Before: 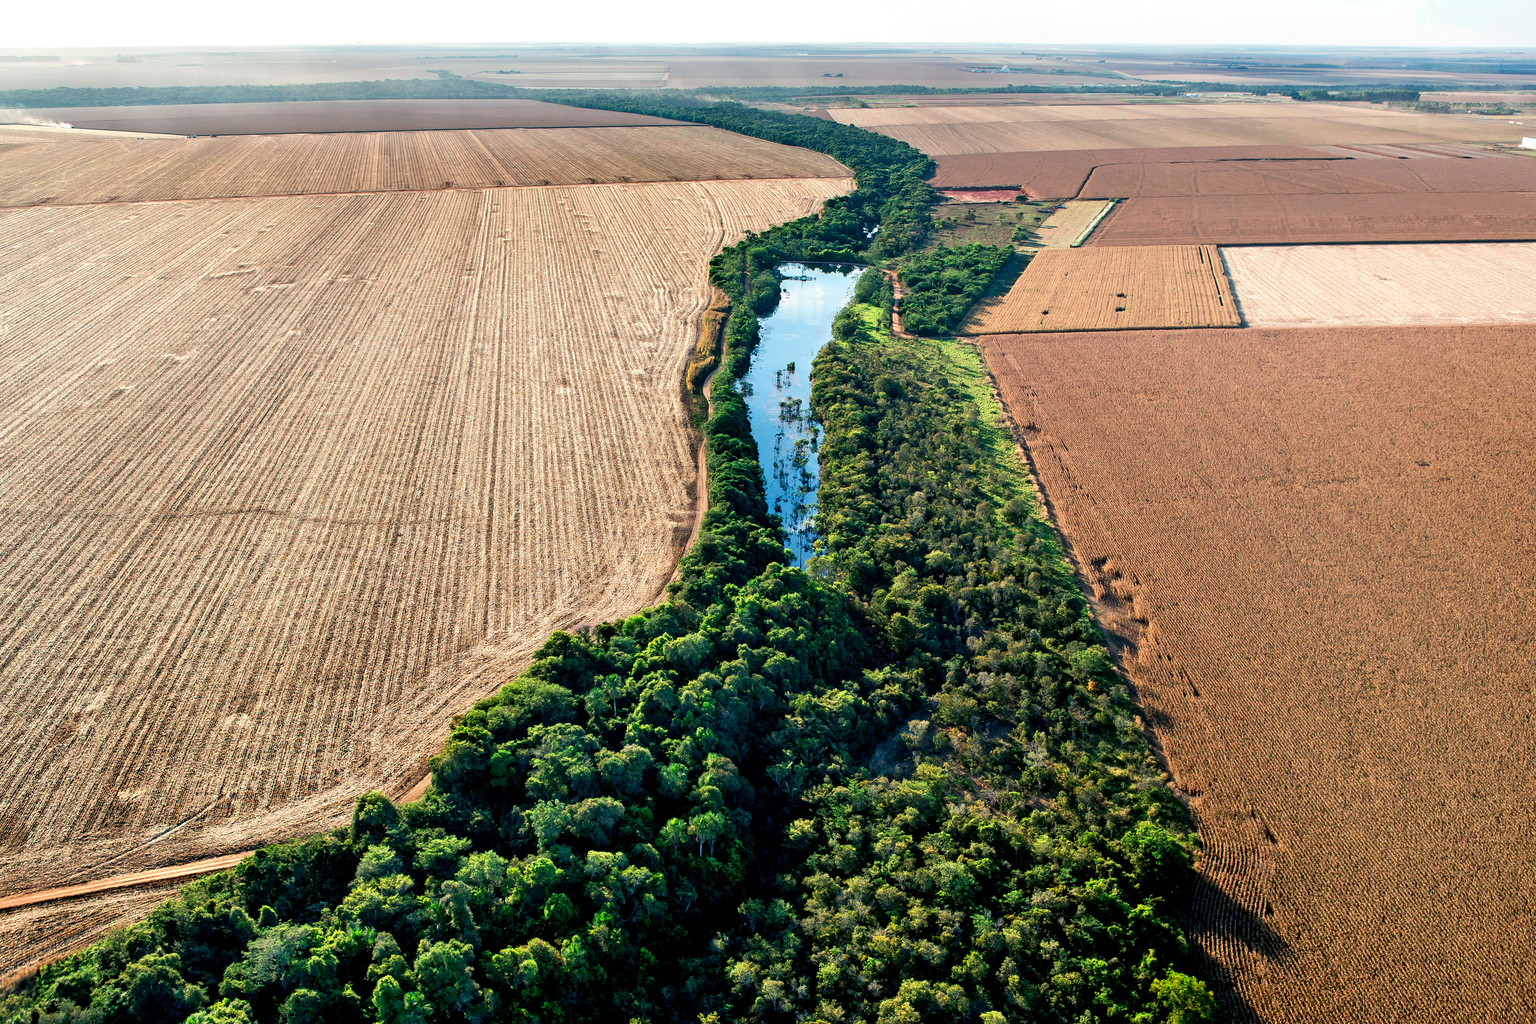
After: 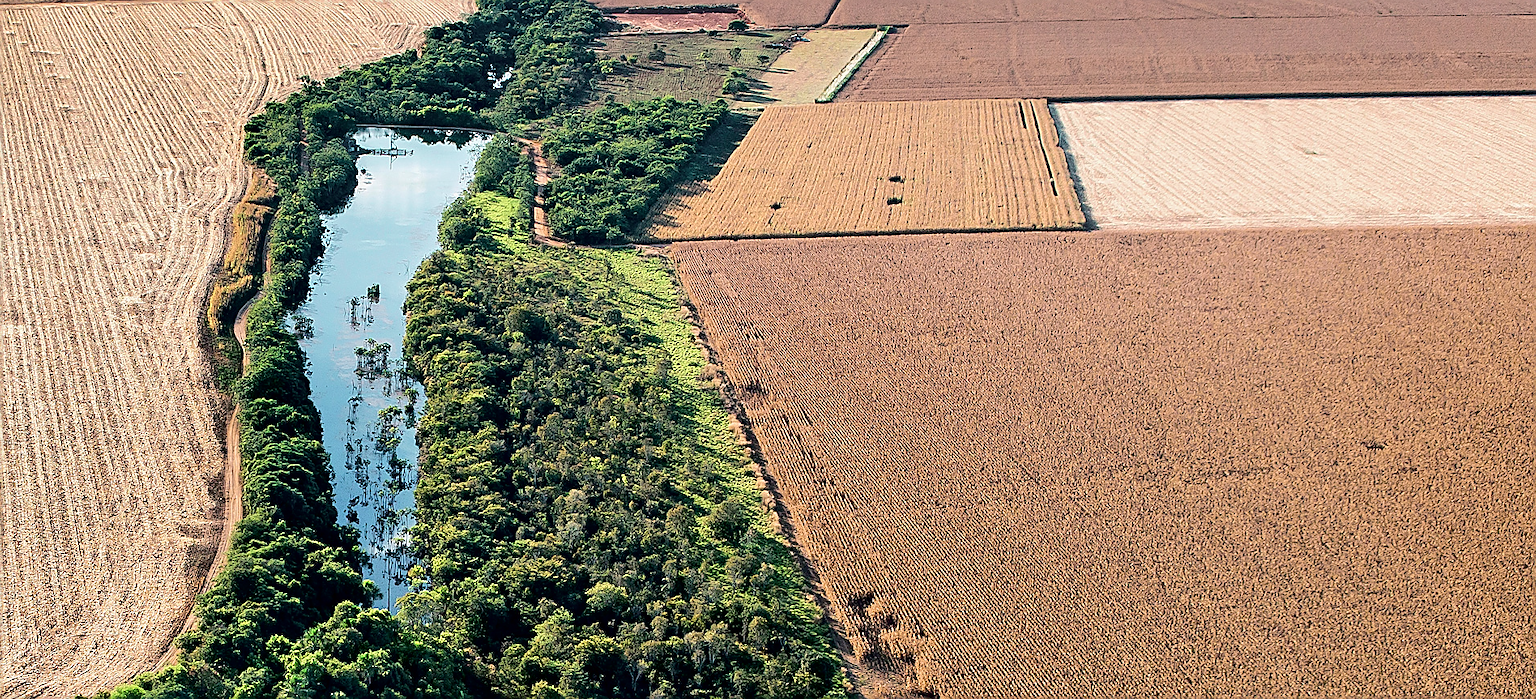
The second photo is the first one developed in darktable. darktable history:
tone curve: curves: ch0 [(0, 0) (0.052, 0.018) (0.236, 0.207) (0.41, 0.417) (0.485, 0.518) (0.54, 0.584) (0.625, 0.666) (0.845, 0.828) (0.994, 0.964)]; ch1 [(0, 0) (0.136, 0.146) (0.317, 0.34) (0.382, 0.408) (0.434, 0.441) (0.472, 0.479) (0.498, 0.501) (0.557, 0.558) (0.616, 0.59) (0.739, 0.7) (1, 1)]; ch2 [(0, 0) (0.352, 0.403) (0.447, 0.466) (0.482, 0.482) (0.528, 0.526) (0.586, 0.577) (0.618, 0.621) (0.785, 0.747) (1, 1)], color space Lab, independent channels, preserve colors none
crop: left 36.142%, top 17.81%, right 0.644%, bottom 39.009%
exposure: compensate highlight preservation false
sharpen: radius 1.362, amount 1.245, threshold 0.687
